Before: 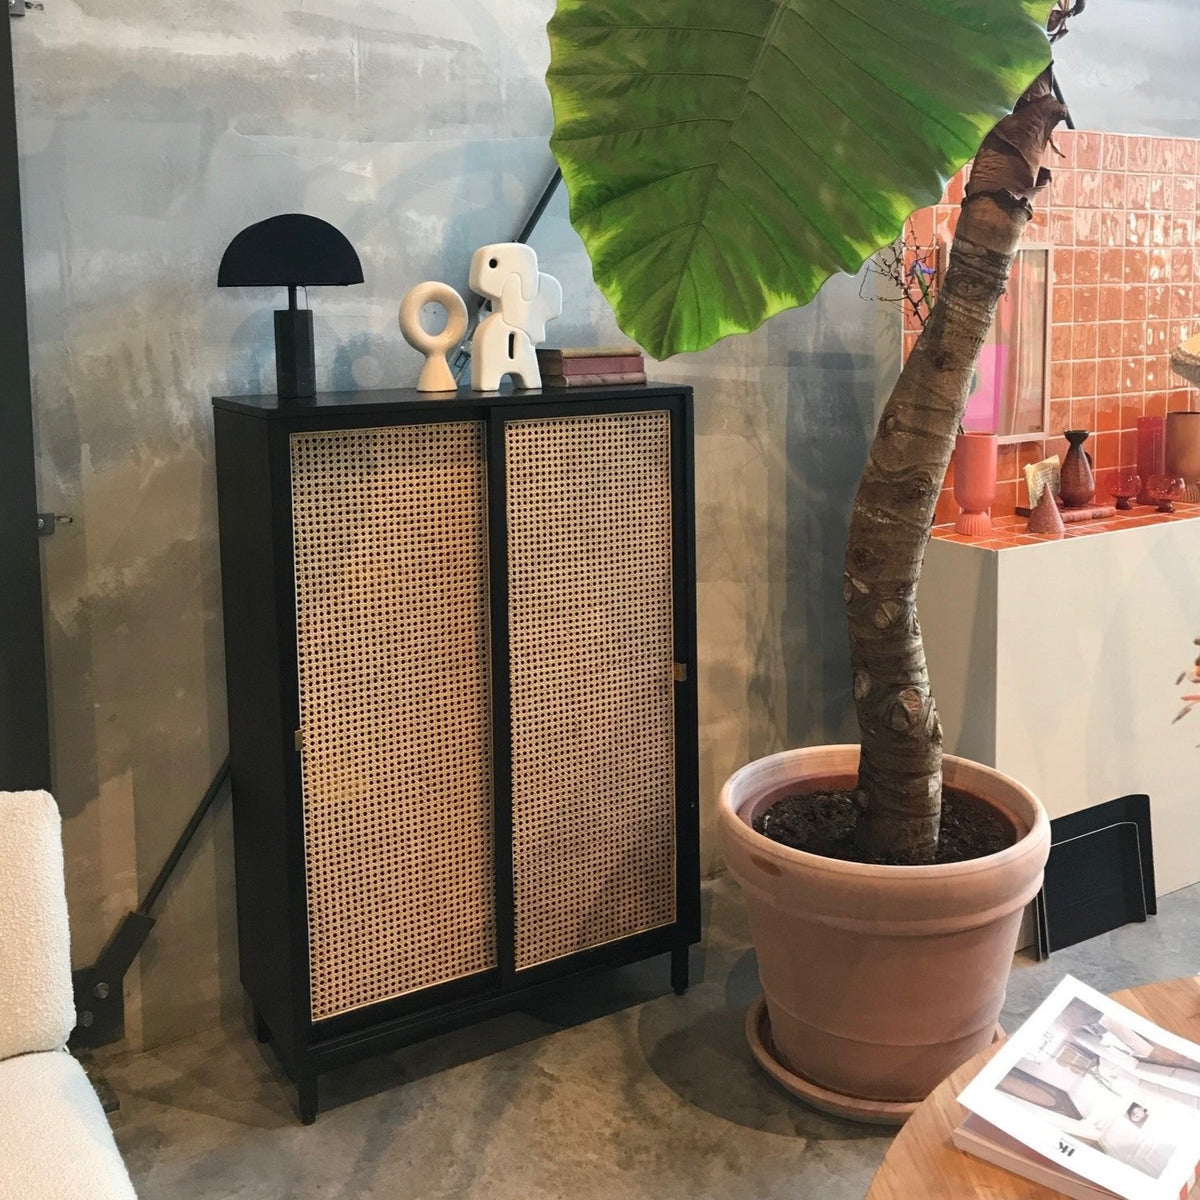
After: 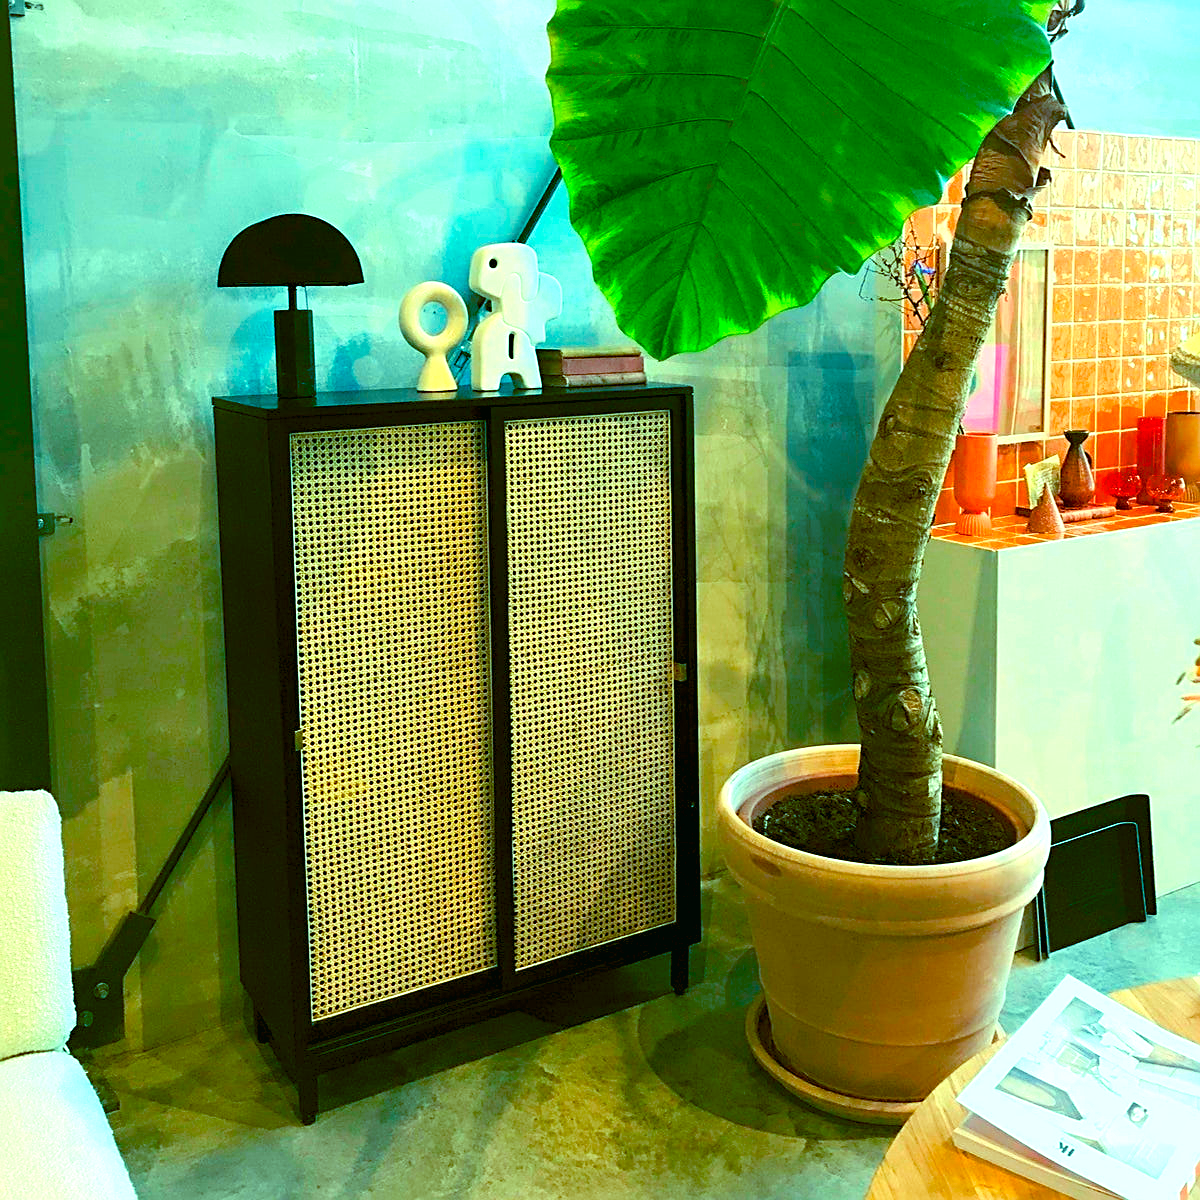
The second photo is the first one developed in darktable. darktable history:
local contrast: mode bilateral grid, contrast 100, coarseness 100, detail 91%, midtone range 0.2
color balance rgb: shadows lift › luminance -7.7%, shadows lift › chroma 2.13%, shadows lift › hue 165.27°, power › luminance -7.77%, power › chroma 1.1%, power › hue 215.88°, highlights gain › luminance 15.15%, highlights gain › chroma 7%, highlights gain › hue 125.57°, global offset › luminance -0.33%, global offset › chroma 0.11%, global offset › hue 165.27°, perceptual saturation grading › global saturation 24.42%, perceptual saturation grading › highlights -24.42%, perceptual saturation grading › mid-tones 24.42%, perceptual saturation grading › shadows 40%, perceptual brilliance grading › global brilliance -5%, perceptual brilliance grading › highlights 24.42%, perceptual brilliance grading › mid-tones 7%, perceptual brilliance grading › shadows -5%
sharpen: on, module defaults
exposure: black level correction 0.002, compensate highlight preservation false
levels: levels [0, 0.43, 0.984]
color correction: highlights a* -7.33, highlights b* 1.26, shadows a* -3.55, saturation 1.4
color balance: lift [1, 1.015, 1.004, 0.985], gamma [1, 0.958, 0.971, 1.042], gain [1, 0.956, 0.977, 1.044]
